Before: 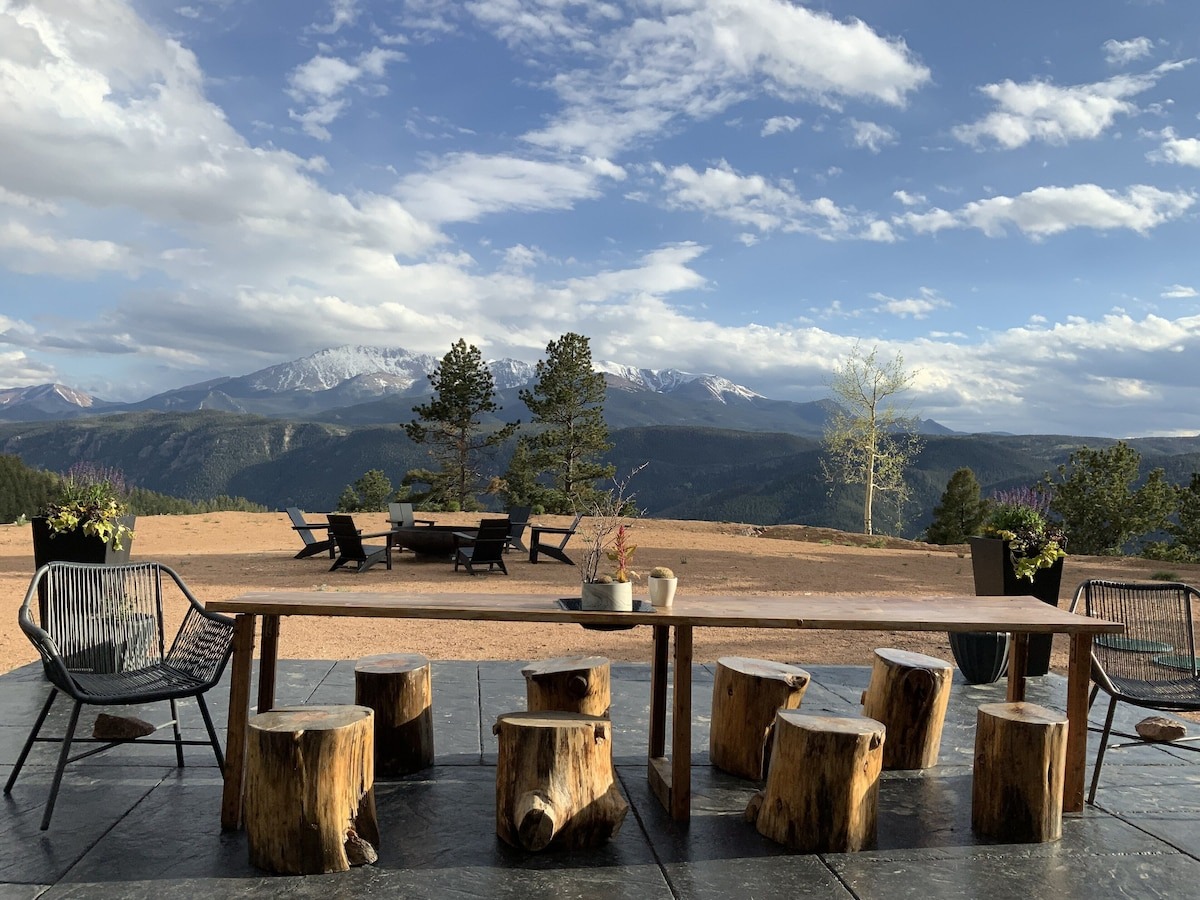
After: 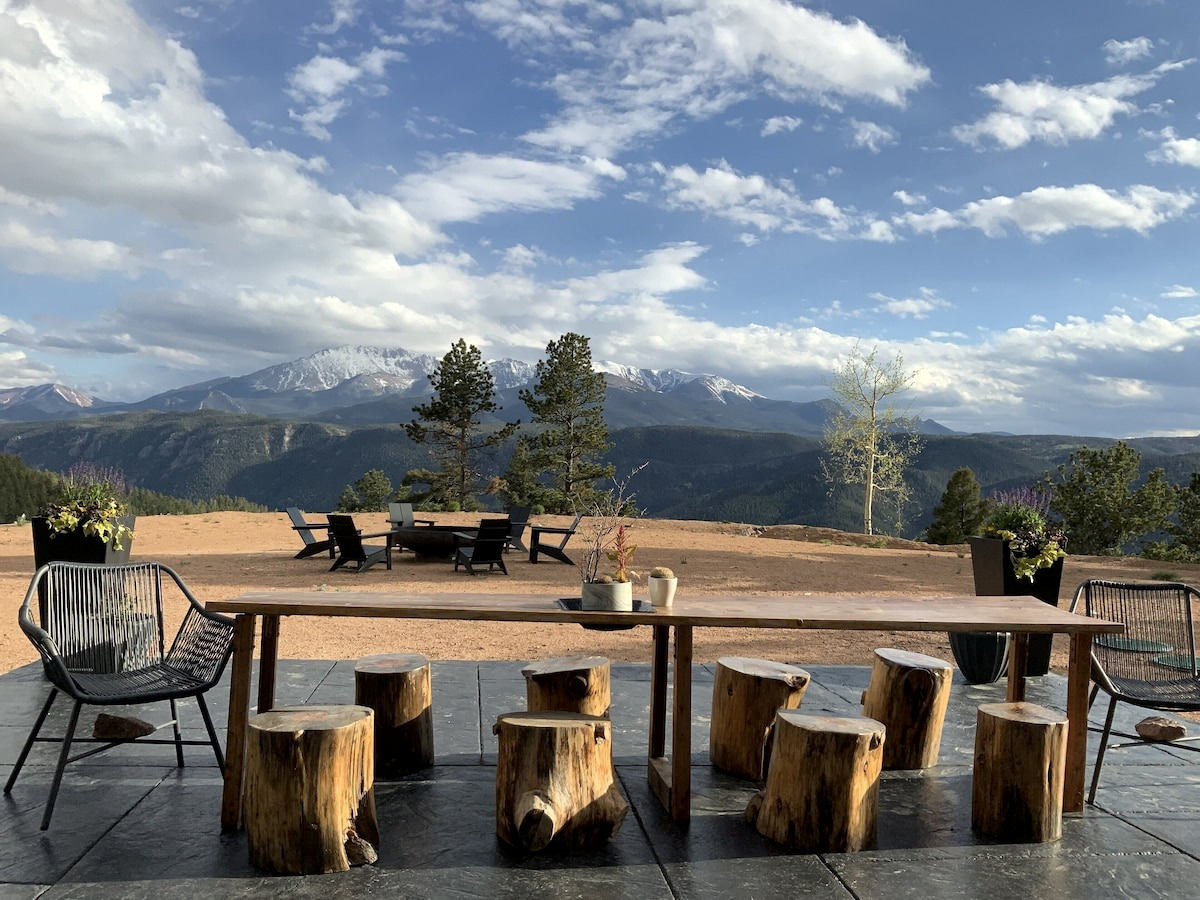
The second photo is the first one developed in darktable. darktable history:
local contrast: mode bilateral grid, contrast 20, coarseness 50, detail 120%, midtone range 0.2
sharpen: radius 2.883, amount 0.868, threshold 47.523
